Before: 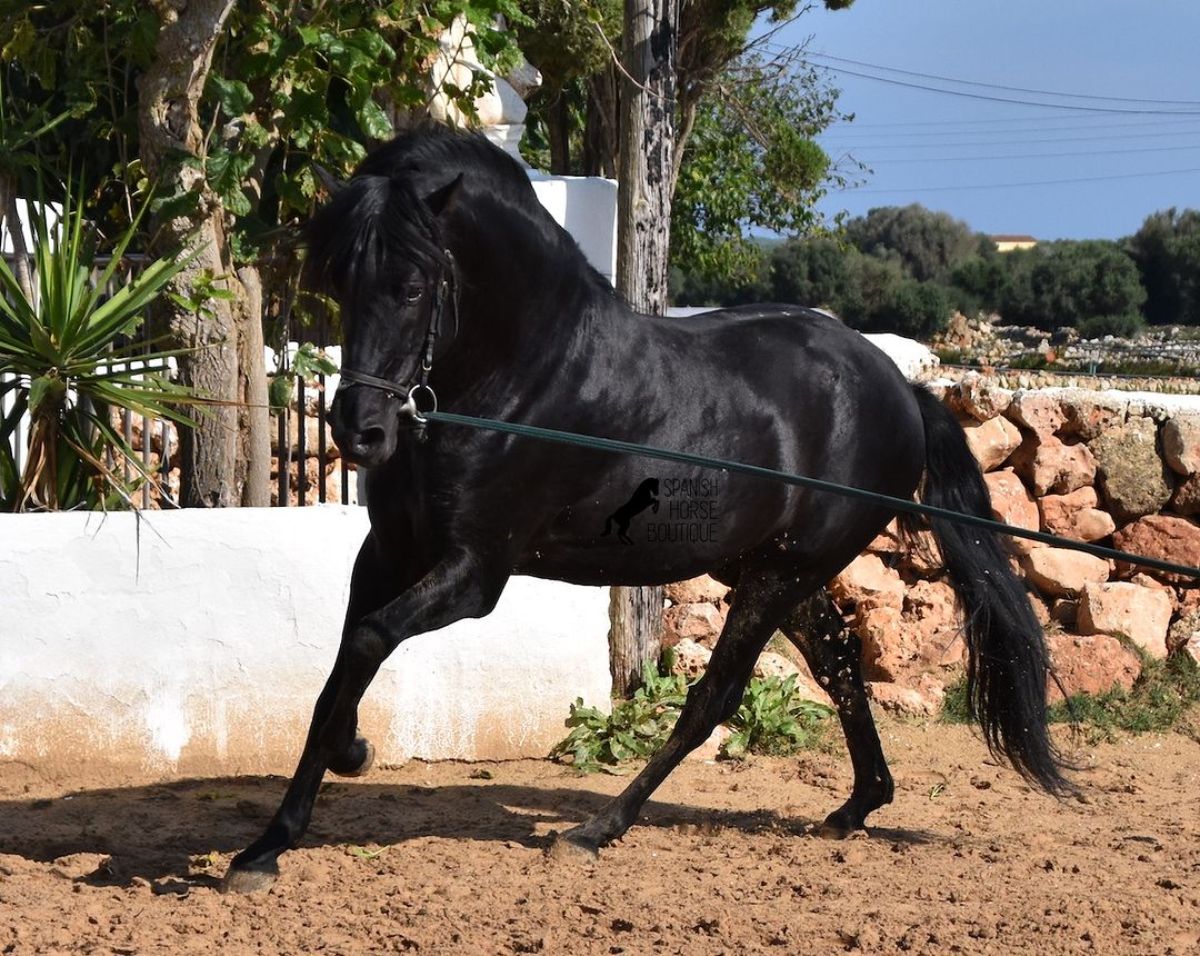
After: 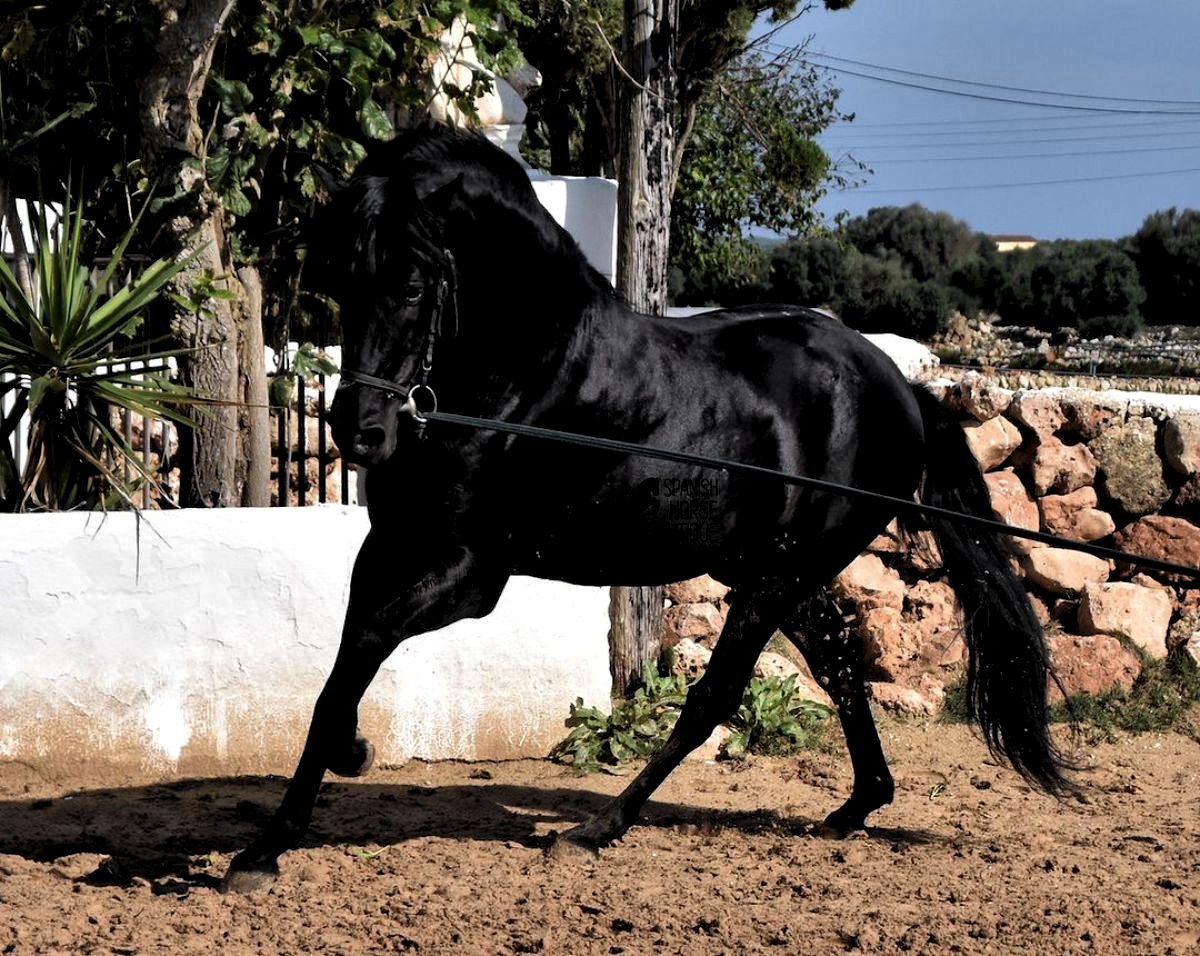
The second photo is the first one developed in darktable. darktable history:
local contrast: mode bilateral grid, contrast 20, coarseness 50, detail 161%, midtone range 0.2
levels: levels [0.116, 0.574, 1]
